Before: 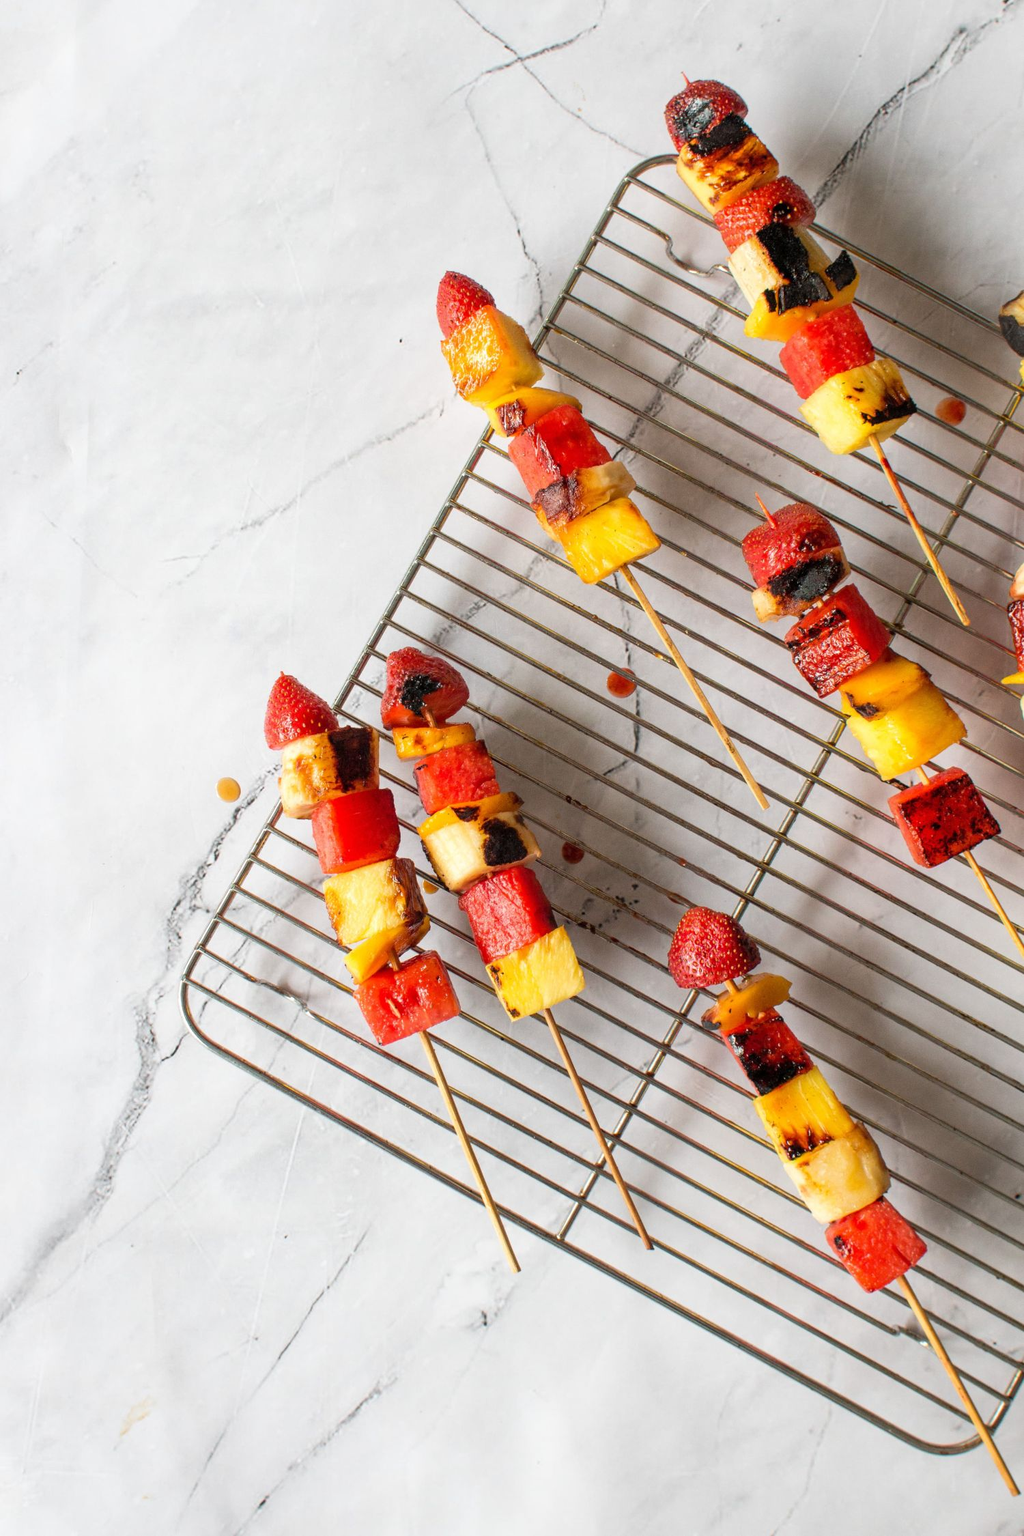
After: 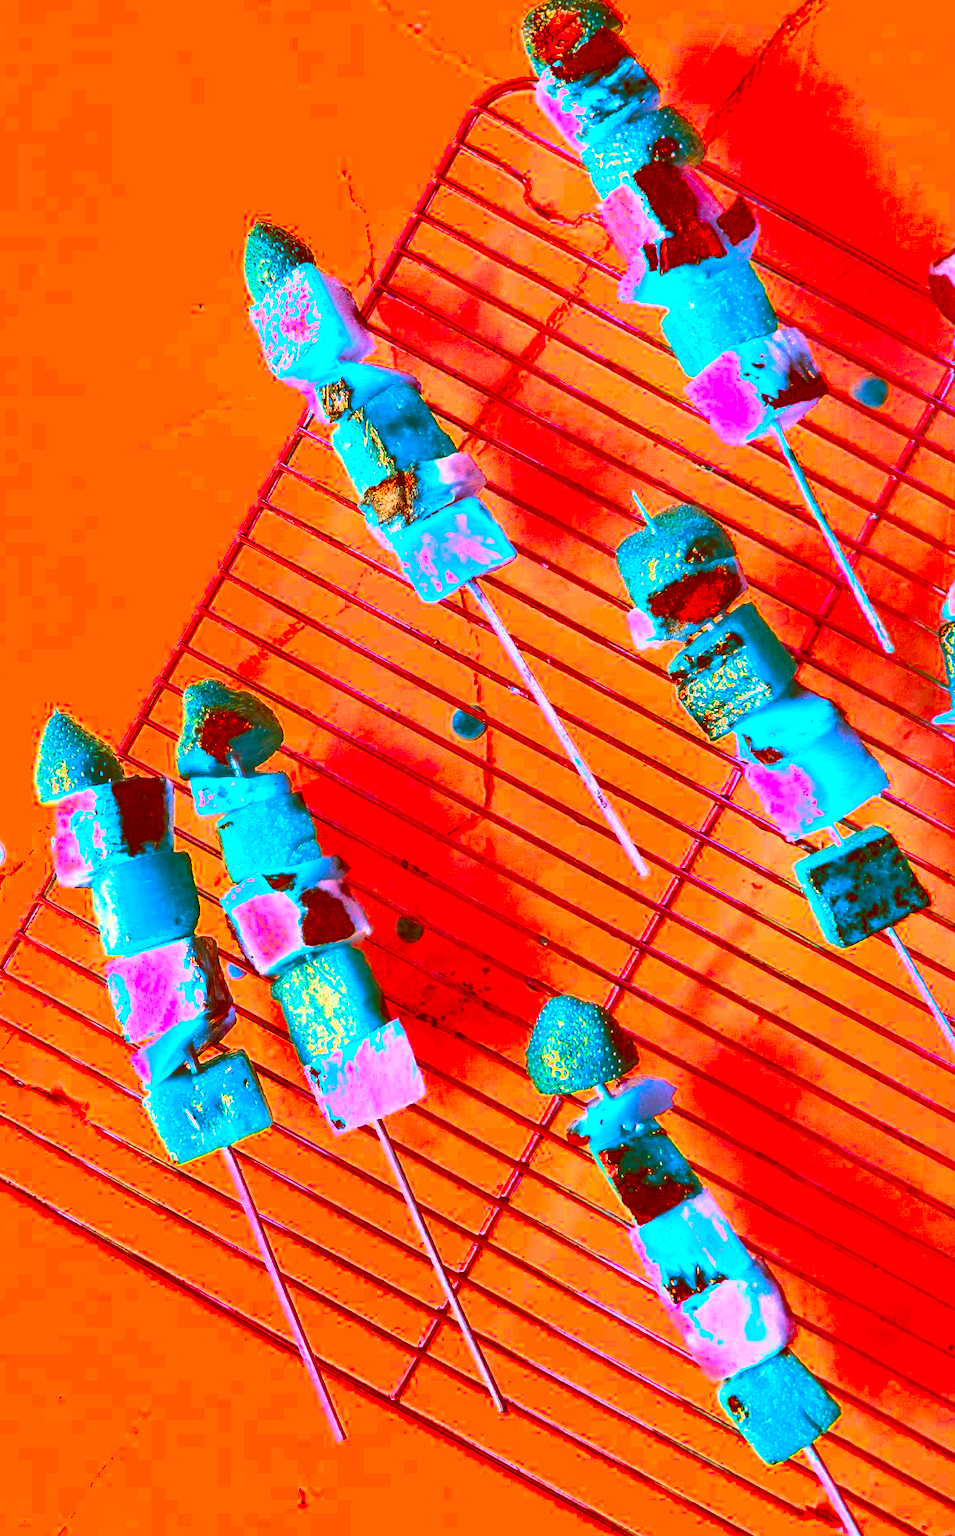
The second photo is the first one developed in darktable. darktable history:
exposure: black level correction 0, exposure 1.2 EV, compensate exposure bias true, compensate highlight preservation false
shadows and highlights: highlights color adjustment 0%, low approximation 0.01, soften with gaussian
color correction: highlights a* -39.68, highlights b* -40, shadows a* -40, shadows b* -40, saturation -3
crop: left 23.095%, top 5.827%, bottom 11.854%
